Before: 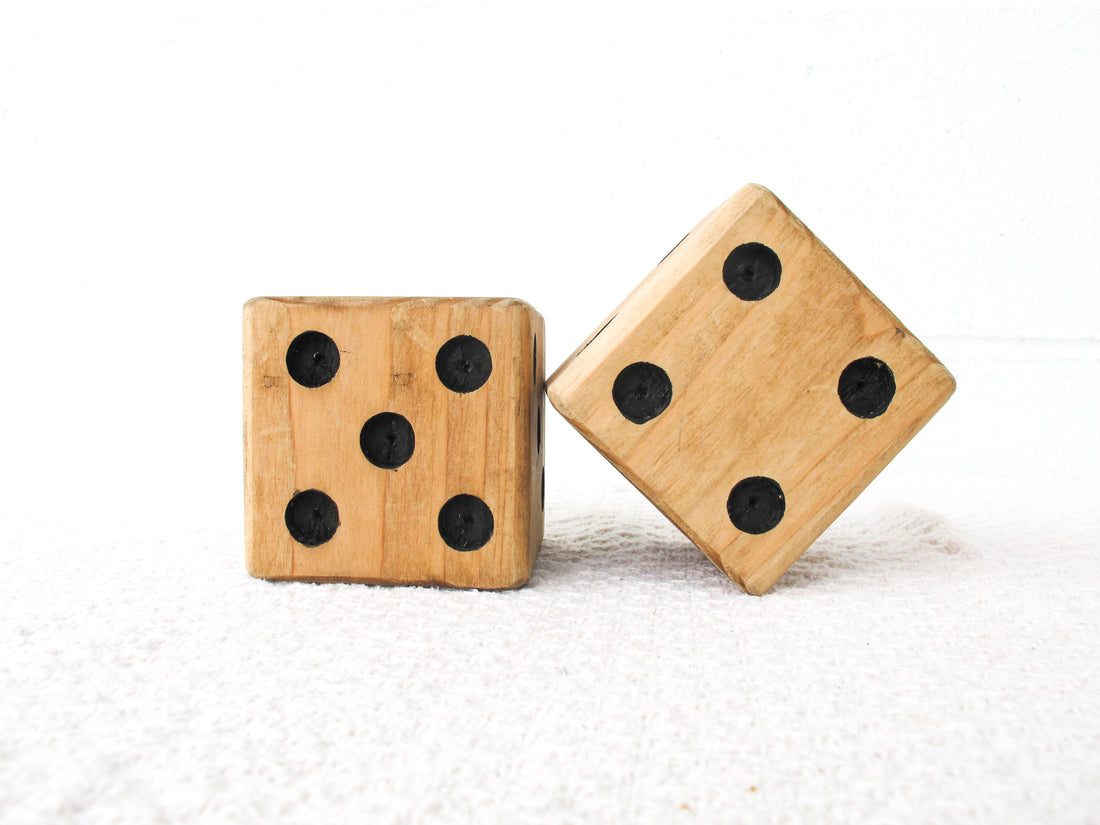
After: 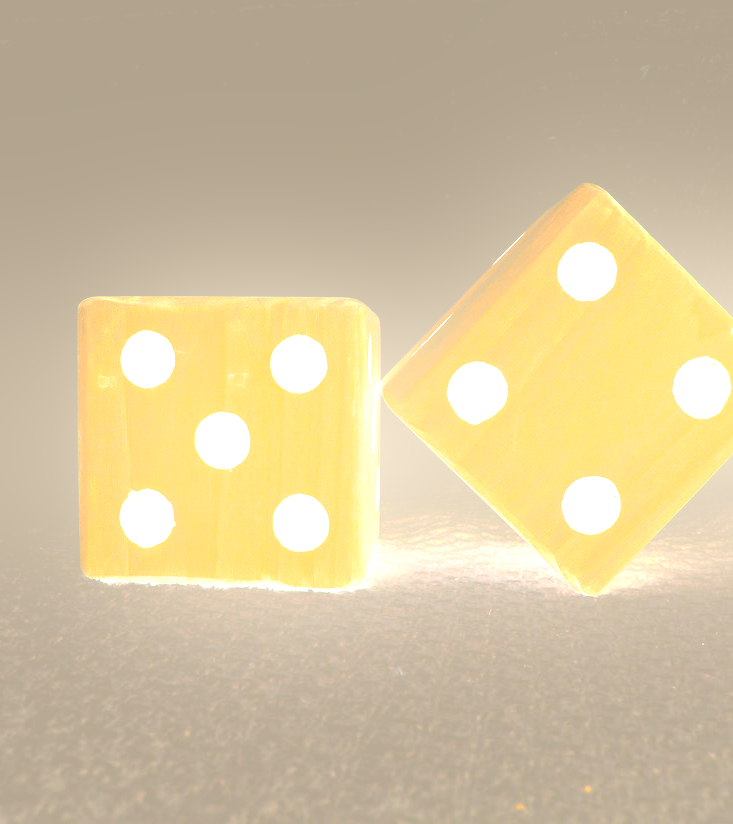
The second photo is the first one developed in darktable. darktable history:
white balance: red 1.045, blue 0.932
crop and rotate: left 15.055%, right 18.278%
bloom: on, module defaults
exposure: black level correction 0, exposure 1.379 EV, compensate exposure bias true, compensate highlight preservation false
